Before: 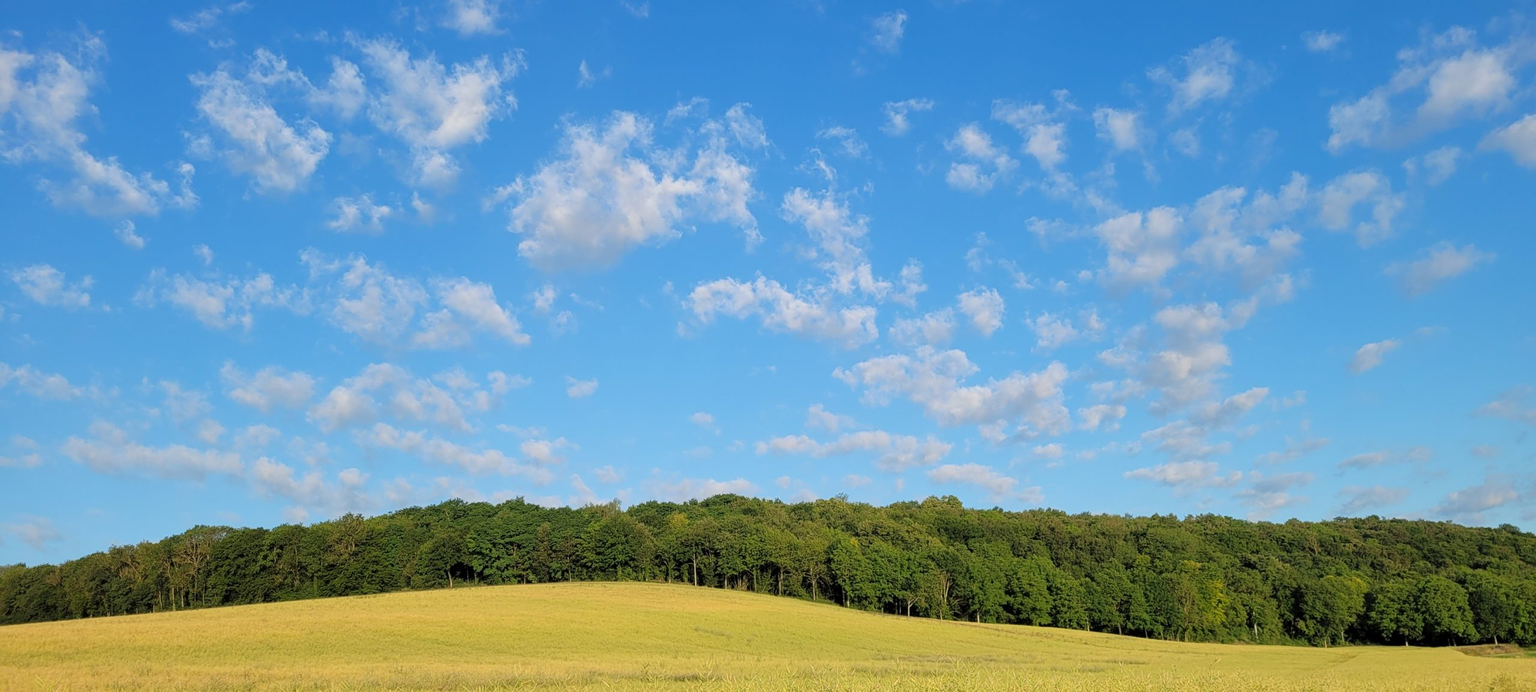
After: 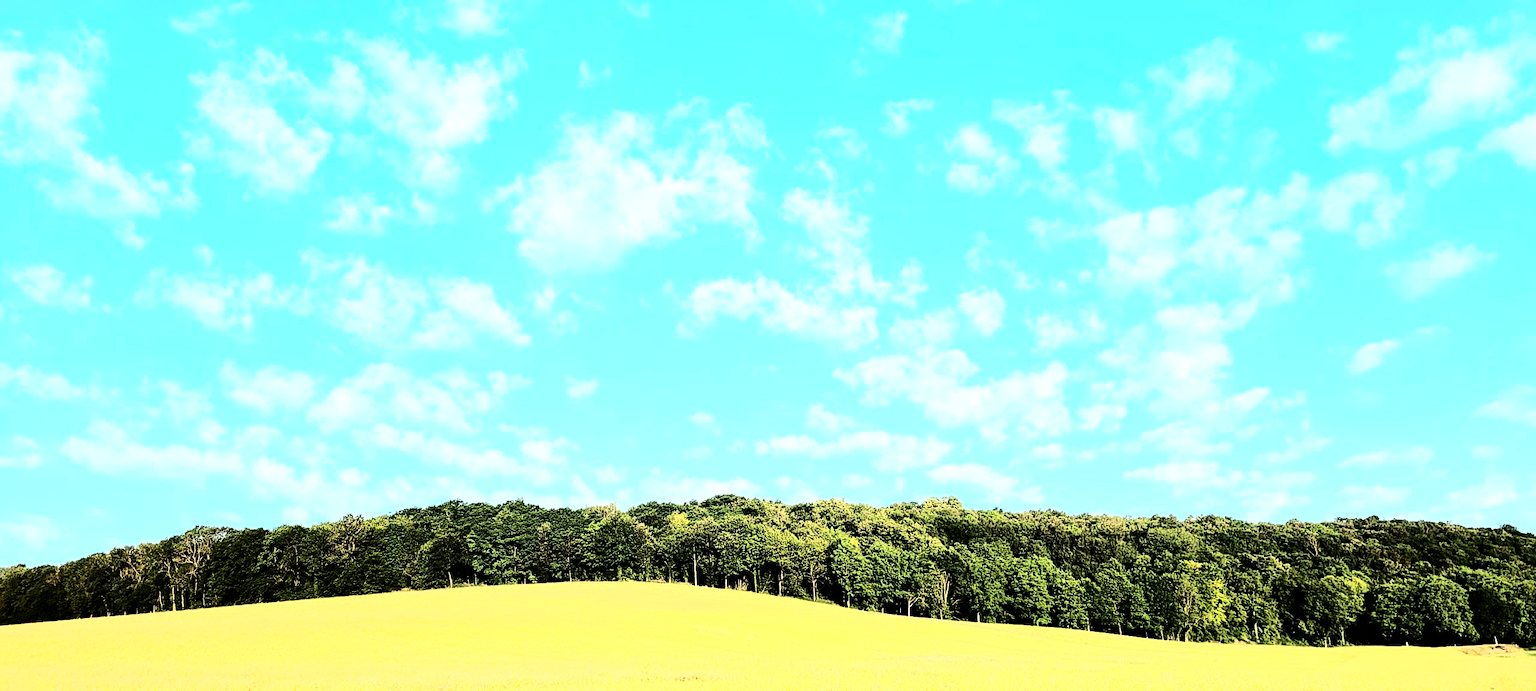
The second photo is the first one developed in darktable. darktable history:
contrast brightness saturation: contrast 0.28
tone equalizer: -8 EV -1.08 EV, -7 EV -1.01 EV, -6 EV -0.867 EV, -5 EV -0.578 EV, -3 EV 0.578 EV, -2 EV 0.867 EV, -1 EV 1.01 EV, +0 EV 1.08 EV, edges refinement/feathering 500, mask exposure compensation -1.57 EV, preserve details no
color correction: highlights a* -0.137, highlights b* -5.91, shadows a* -0.137, shadows b* -0.137
rgb curve: curves: ch0 [(0, 0) (0.21, 0.15) (0.24, 0.21) (0.5, 0.75) (0.75, 0.96) (0.89, 0.99) (1, 1)]; ch1 [(0, 0.02) (0.21, 0.13) (0.25, 0.2) (0.5, 0.67) (0.75, 0.9) (0.89, 0.97) (1, 1)]; ch2 [(0, 0.02) (0.21, 0.13) (0.25, 0.2) (0.5, 0.67) (0.75, 0.9) (0.89, 0.97) (1, 1)], compensate middle gray true
